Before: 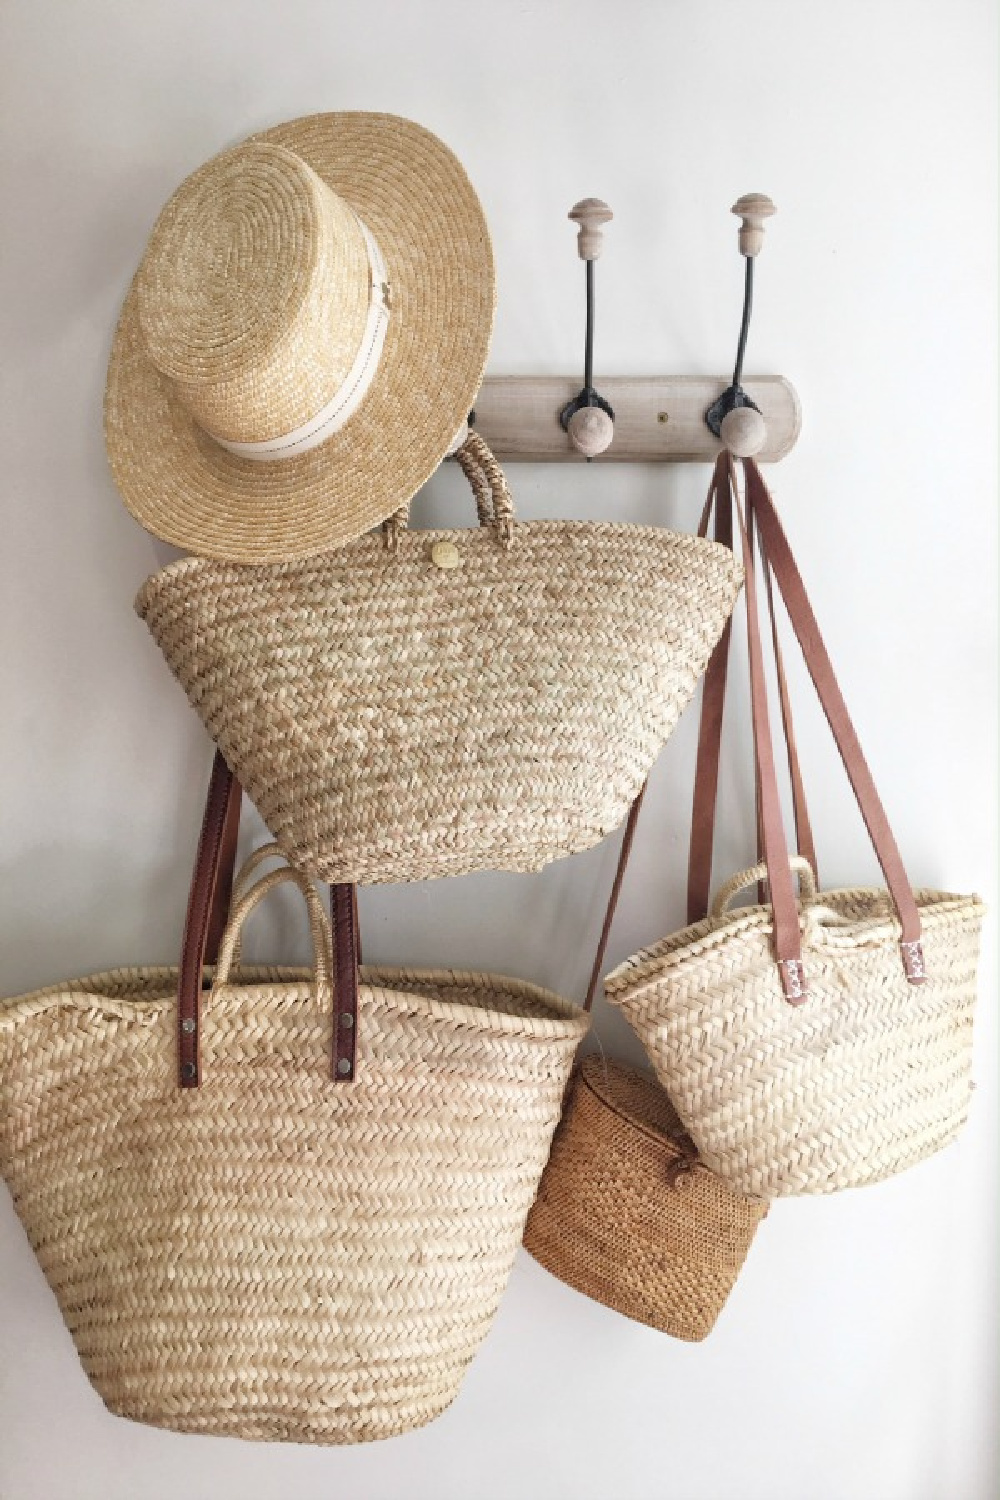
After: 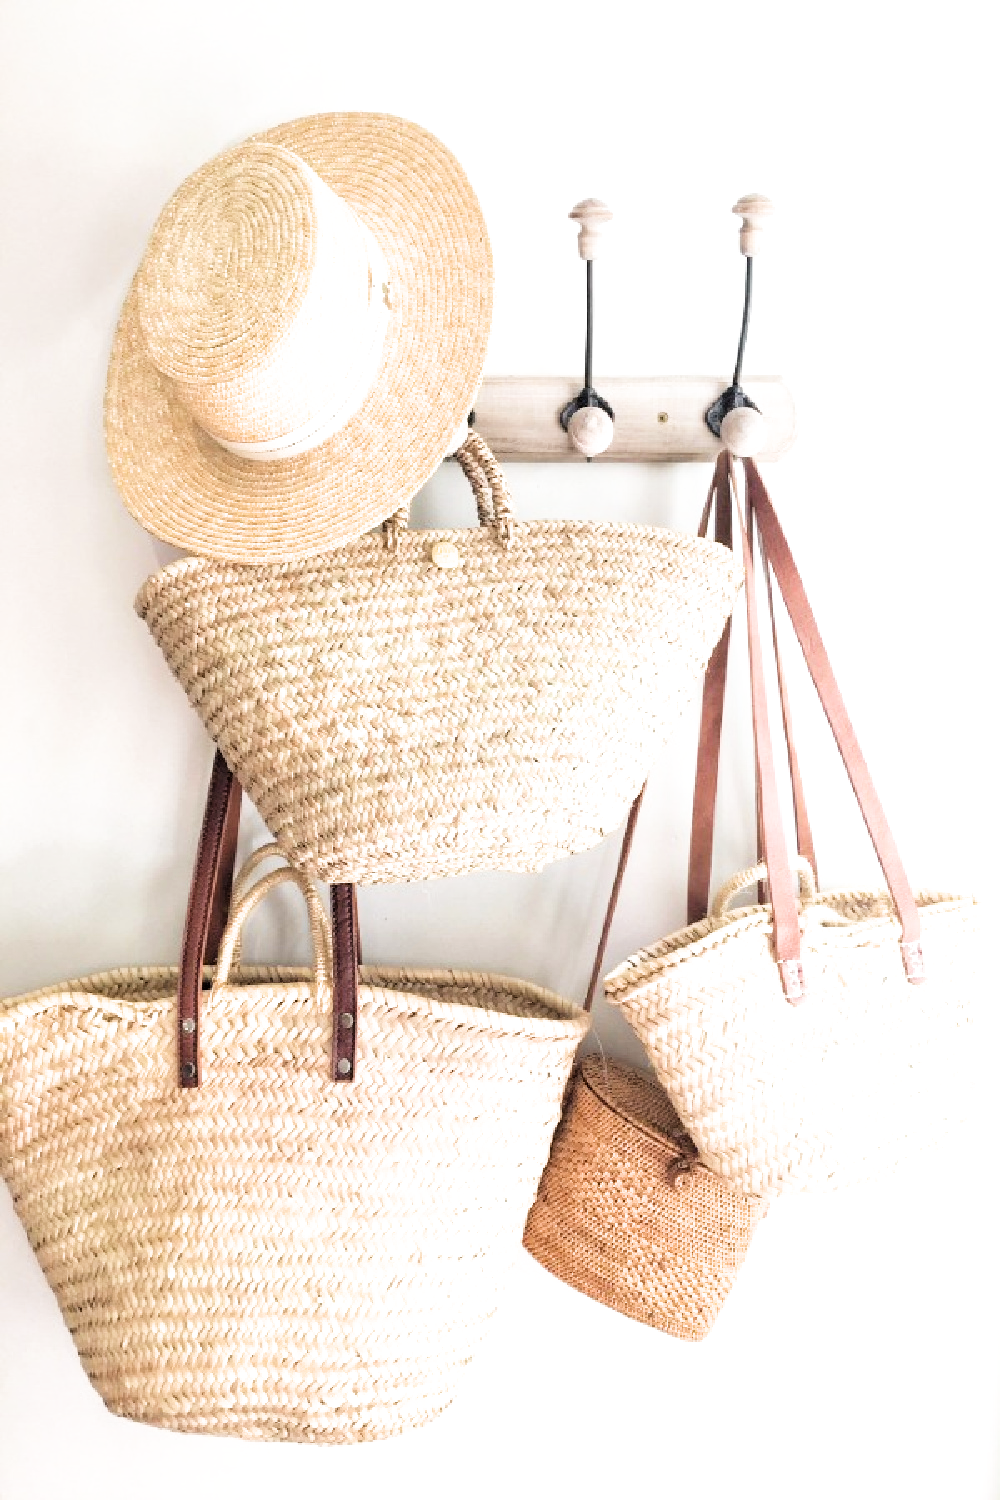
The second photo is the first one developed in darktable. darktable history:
exposure: black level correction 0, exposure 1.369 EV, compensate highlight preservation false
filmic rgb: black relative exposure -5.11 EV, white relative exposure 3.21 EV, hardness 3.43, contrast 1.187, highlights saturation mix -49.81%
